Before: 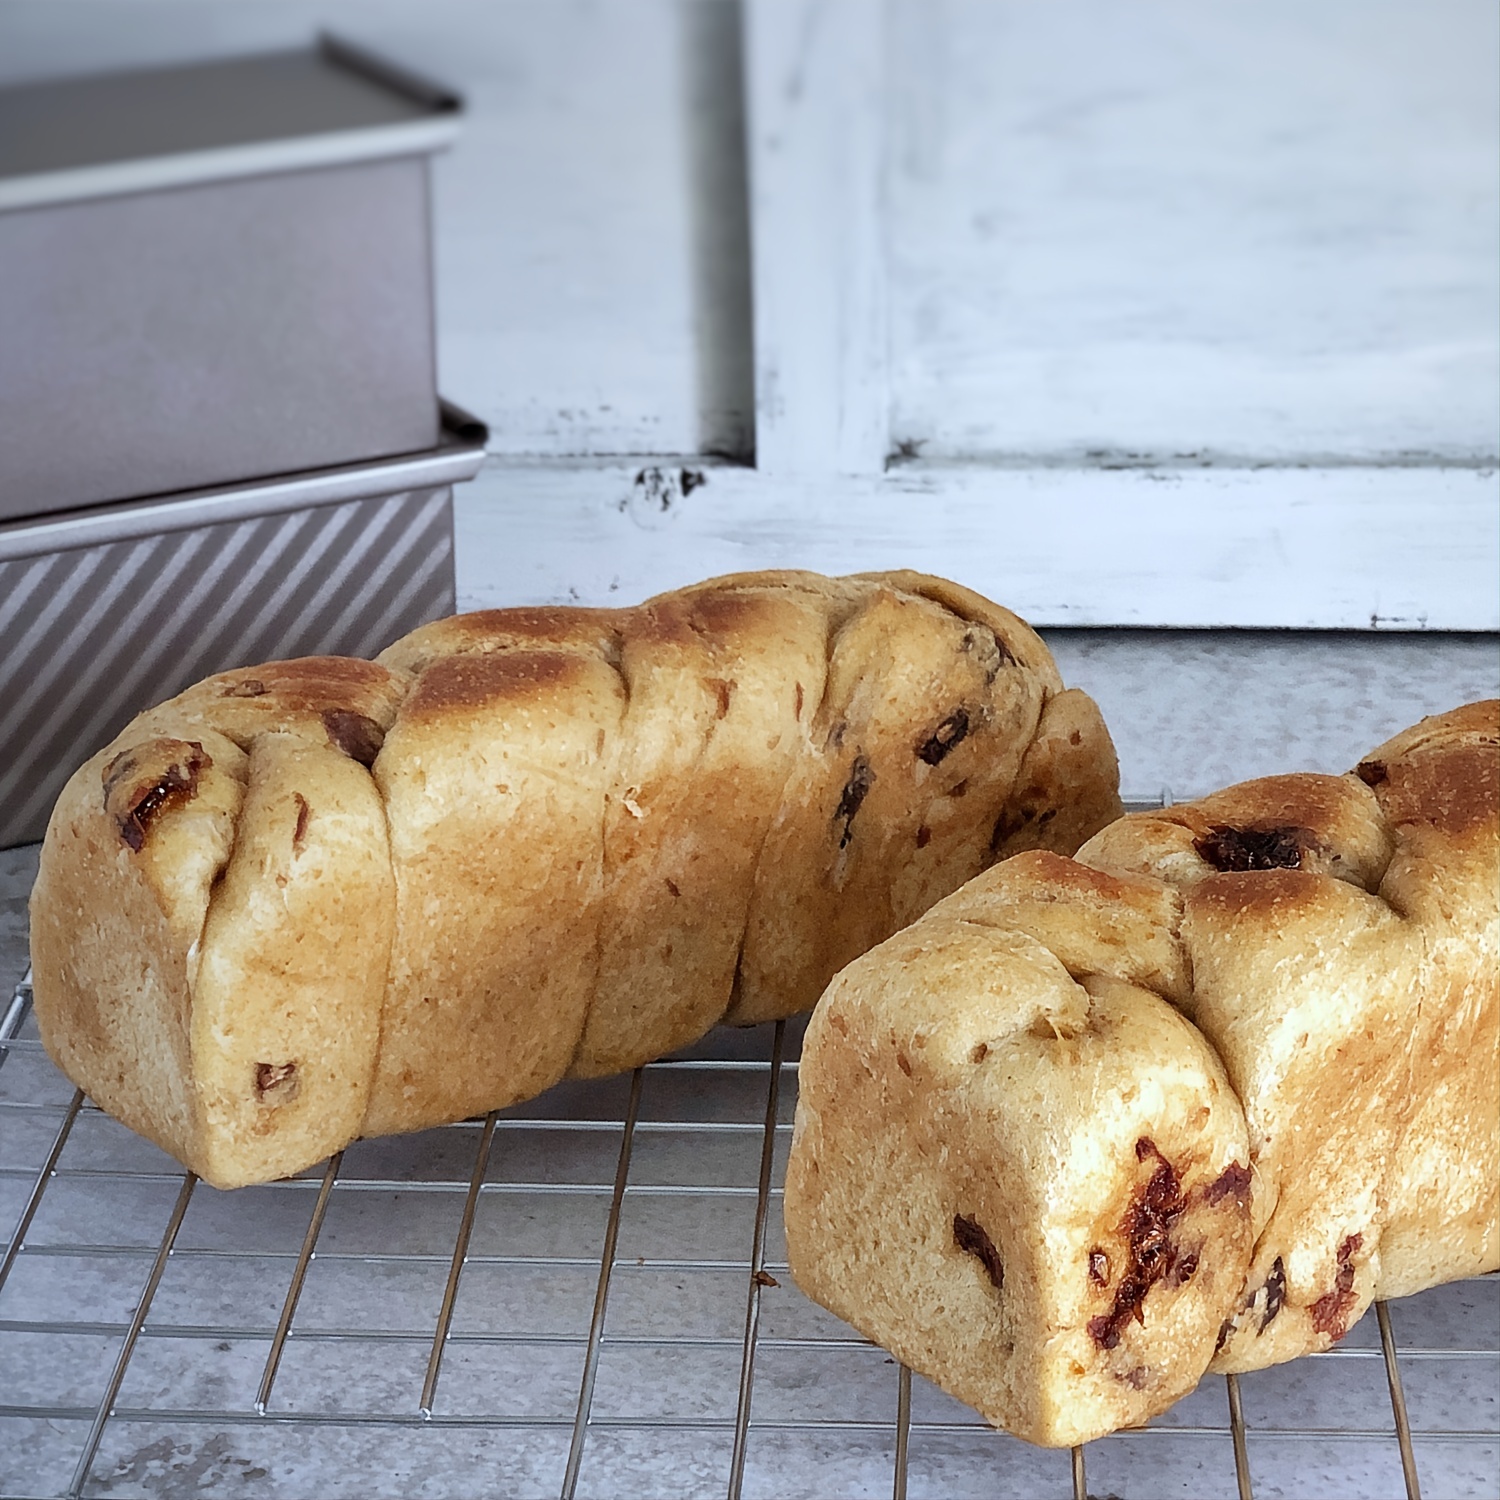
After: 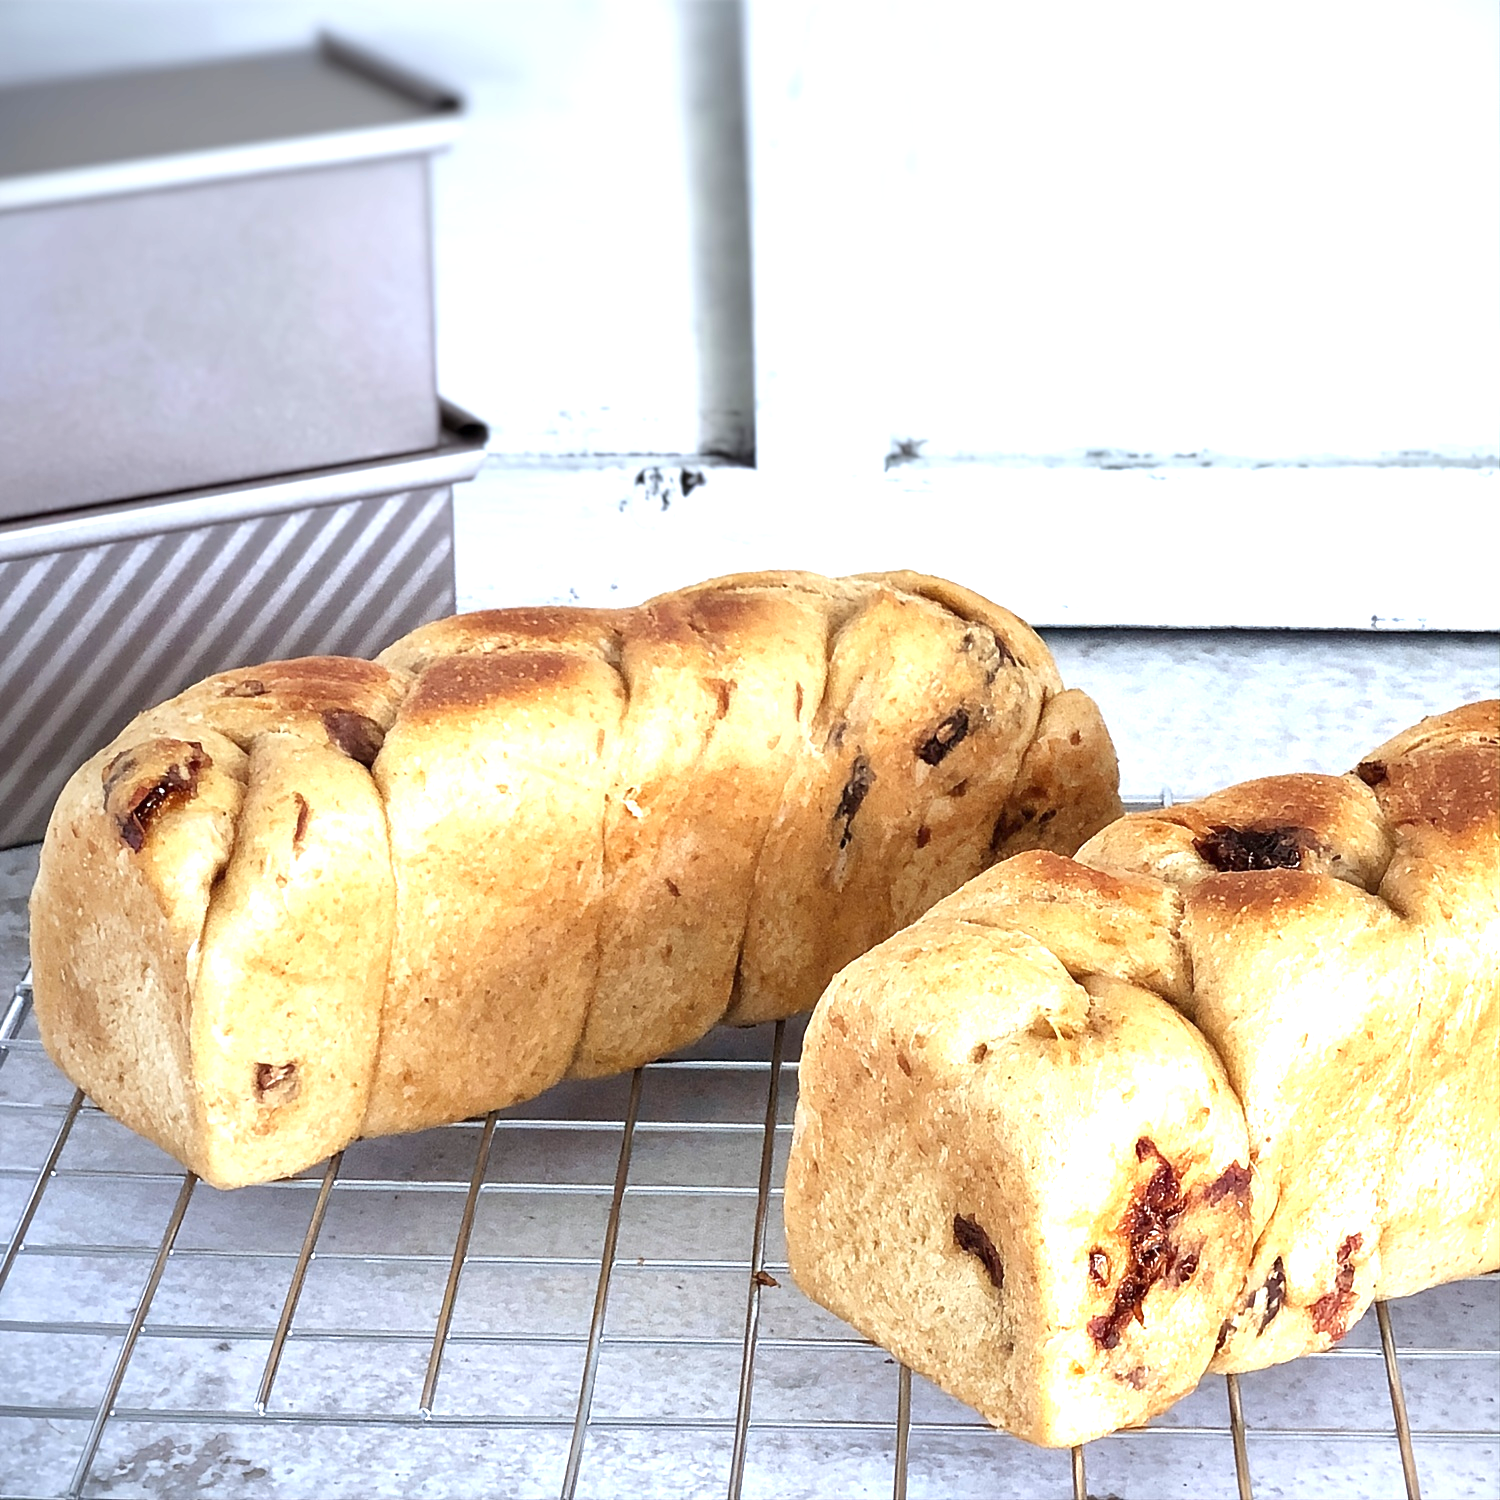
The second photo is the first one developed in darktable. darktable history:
vignetting: fall-off start 116.67%, fall-off radius 59.26%, brightness -0.31, saturation -0.056
exposure: exposure 1.137 EV, compensate highlight preservation false
